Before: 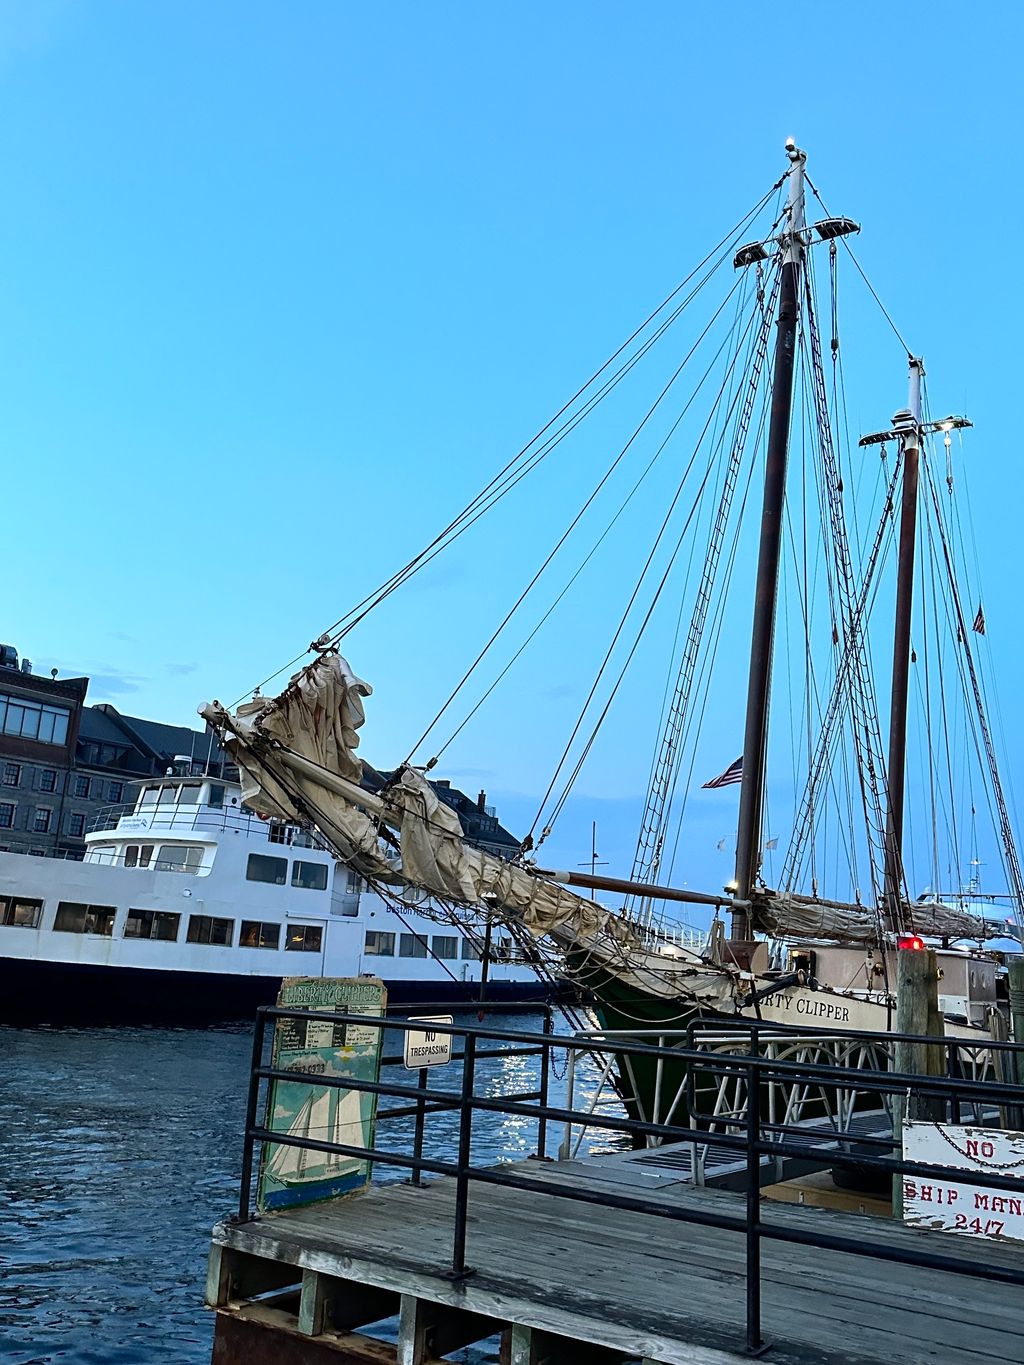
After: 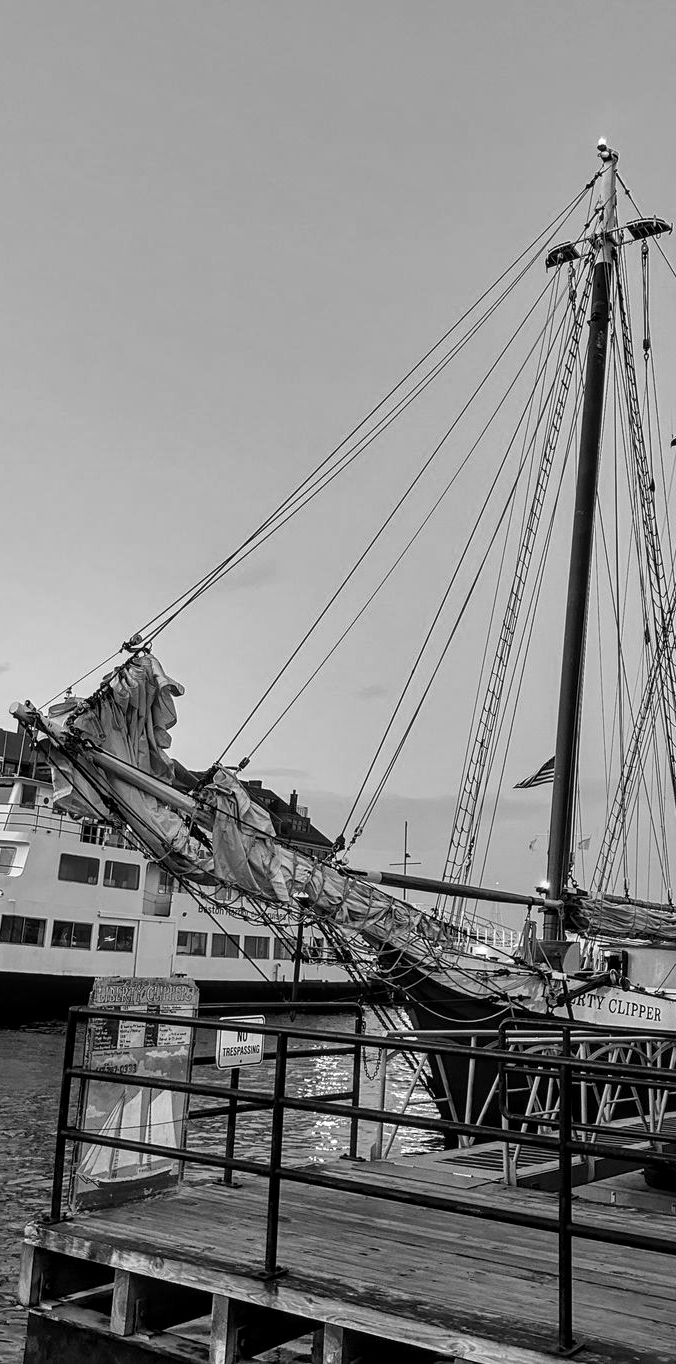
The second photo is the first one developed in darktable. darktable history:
shadows and highlights: shadows 32.83, highlights -47.7, soften with gaussian
crop and rotate: left 18.442%, right 15.508%
monochrome: on, module defaults
local contrast: on, module defaults
